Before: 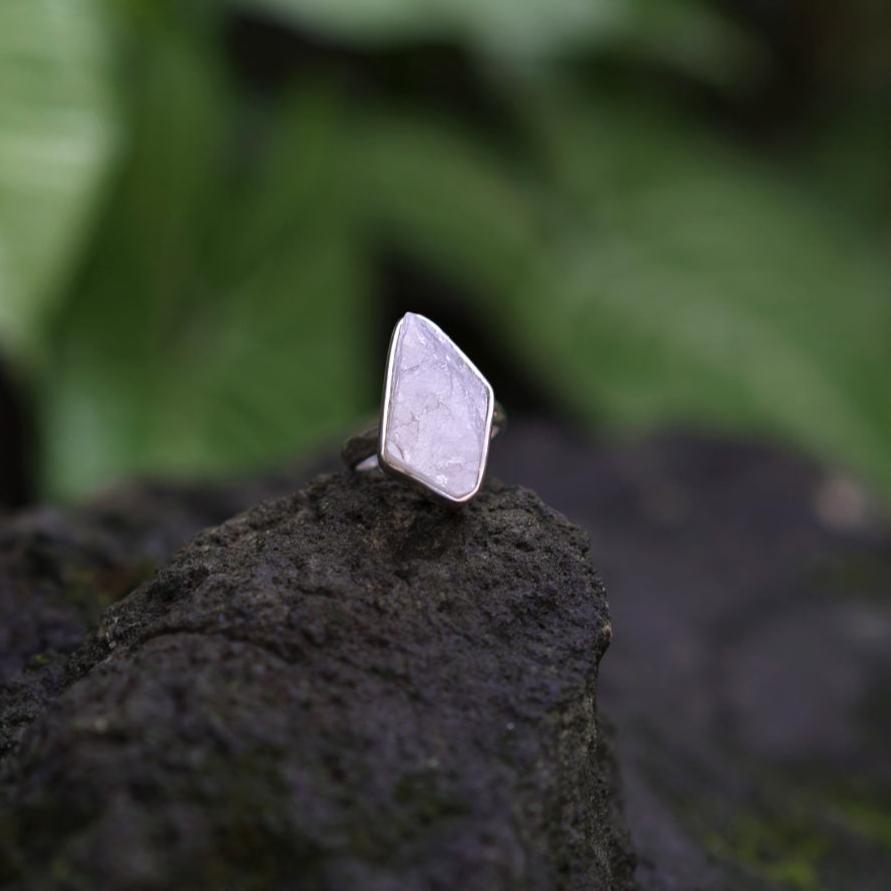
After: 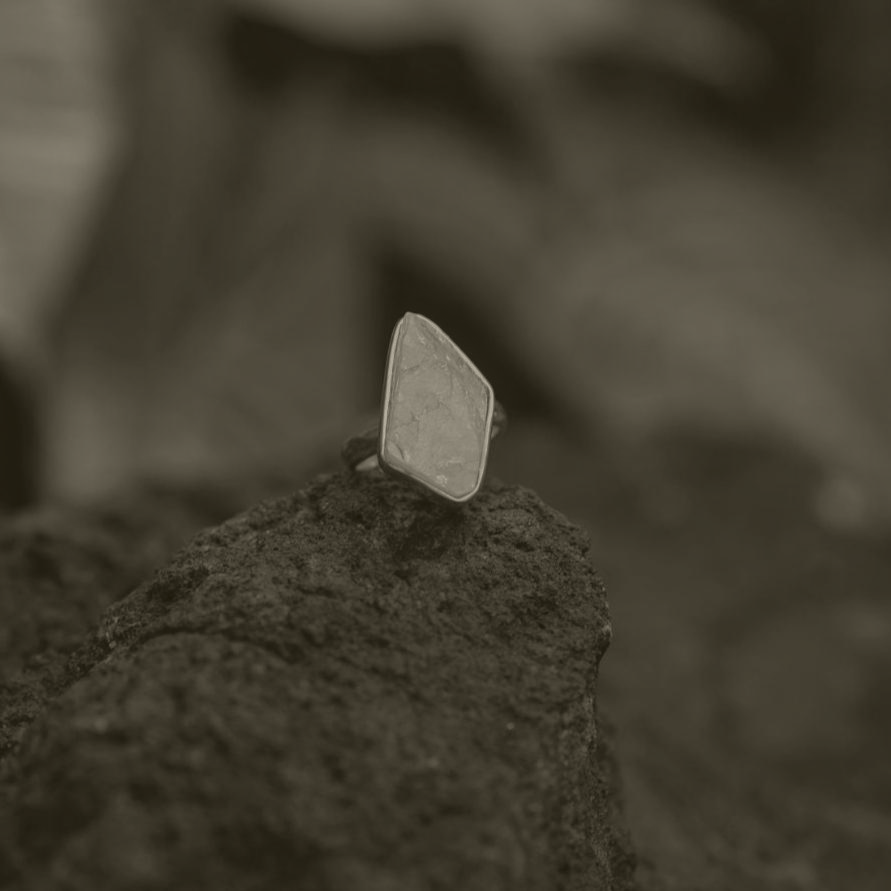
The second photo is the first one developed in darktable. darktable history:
shadows and highlights: shadows 30
colorize: hue 41.44°, saturation 22%, source mix 60%, lightness 10.61%
base curve: curves: ch0 [(0, 0) (0.303, 0.277) (1, 1)]
local contrast: on, module defaults
